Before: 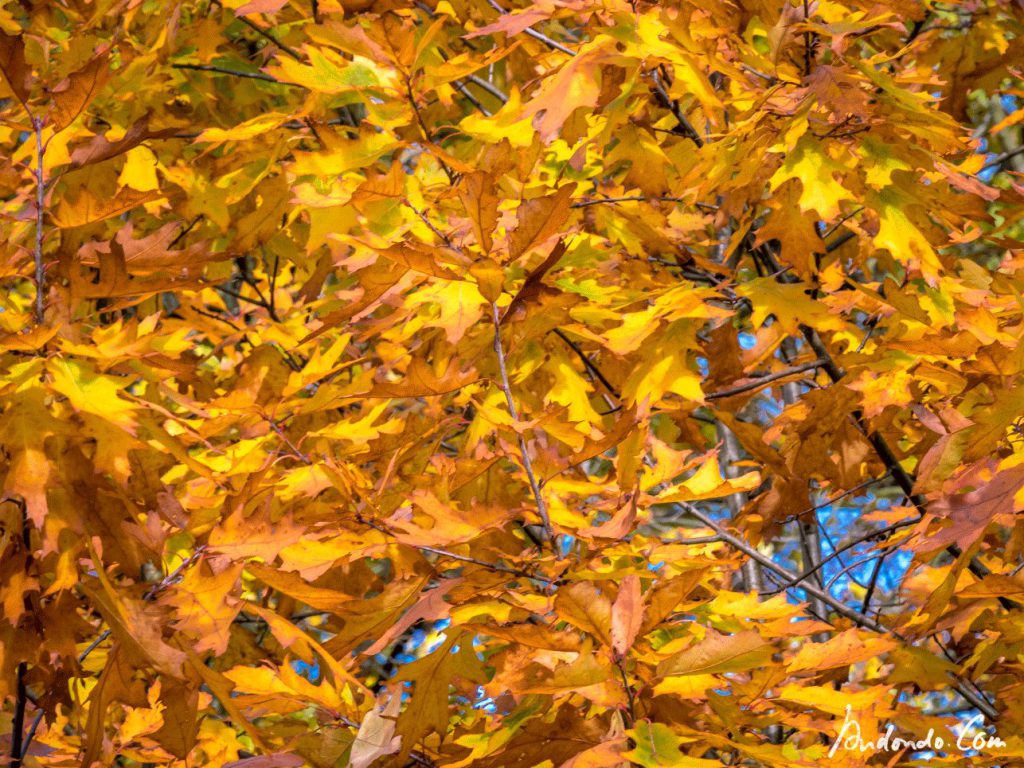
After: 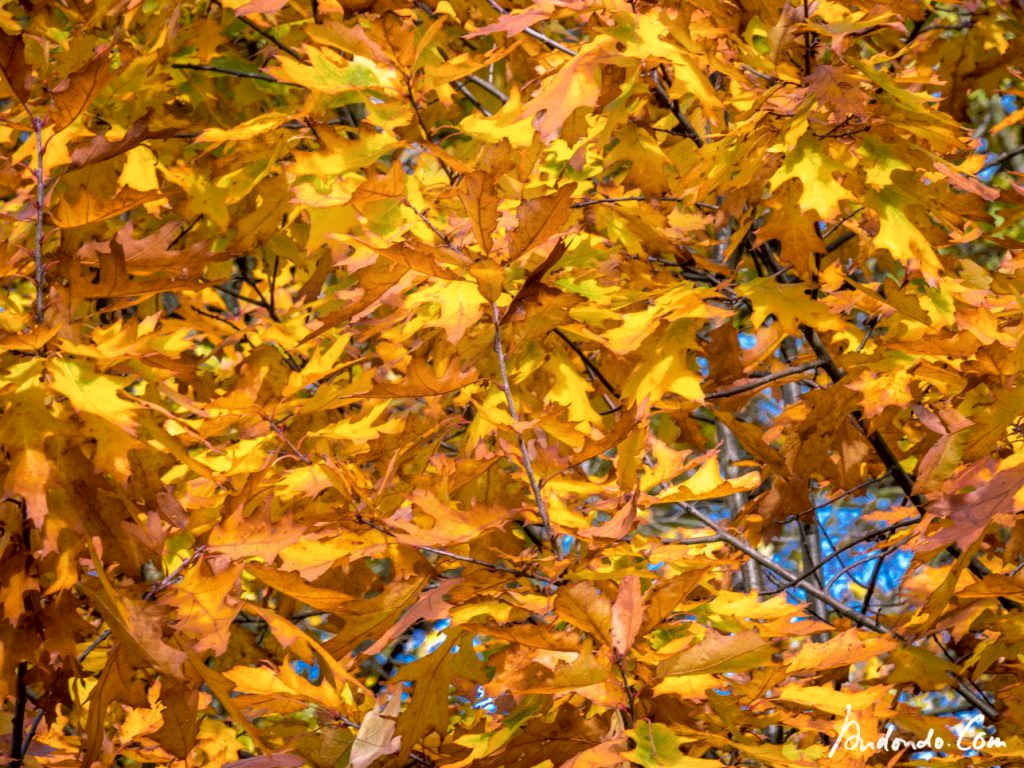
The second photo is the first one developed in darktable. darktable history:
shadows and highlights: shadows -60.51, white point adjustment -5.07, highlights 60.65
